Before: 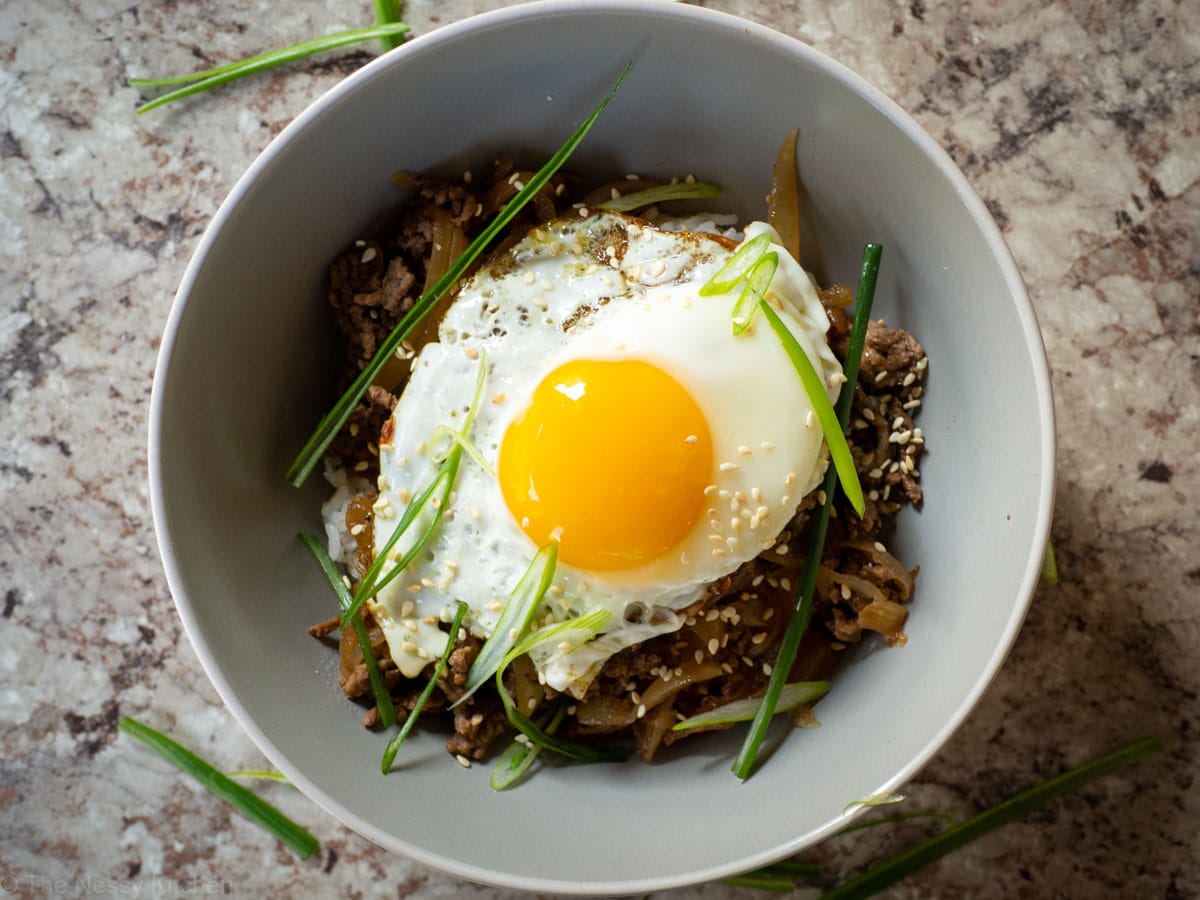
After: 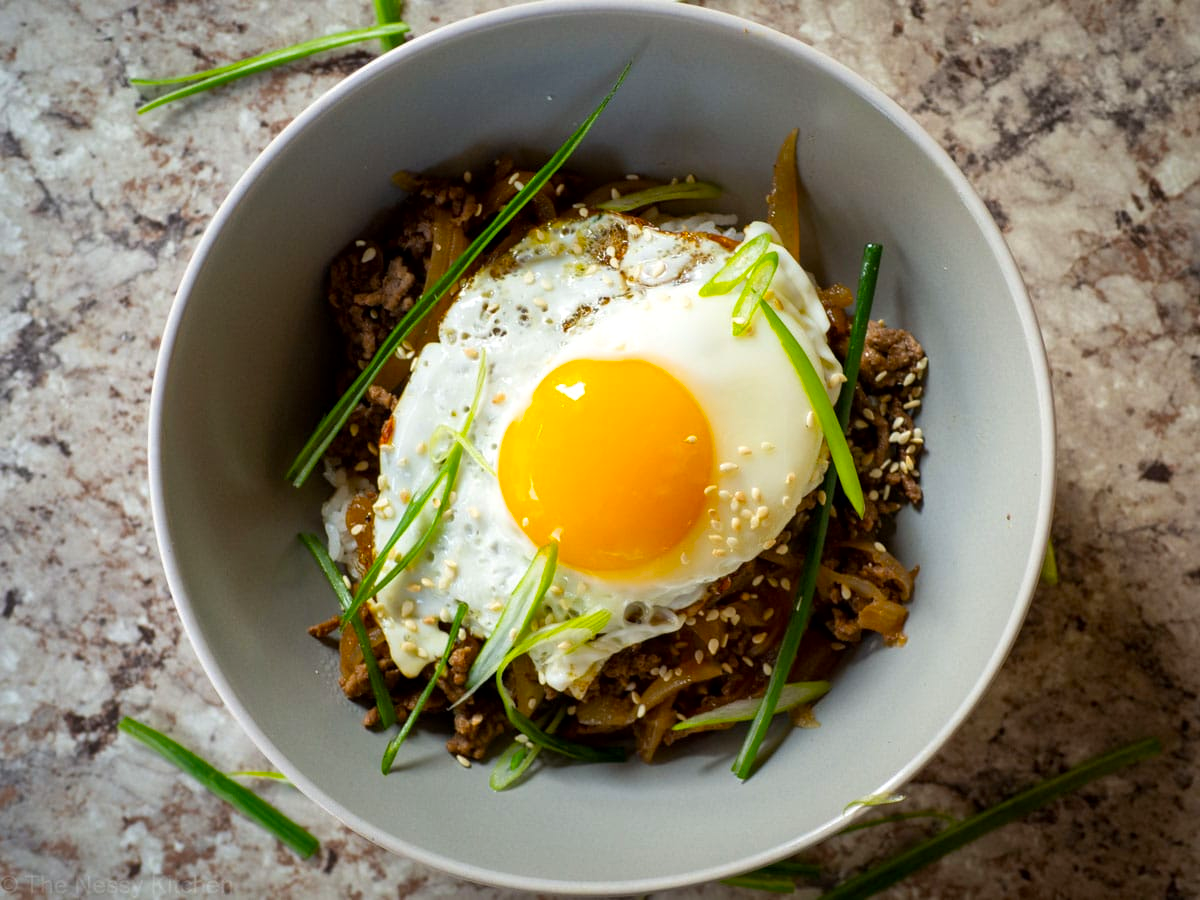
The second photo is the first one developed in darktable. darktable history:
color balance: output saturation 120%
local contrast: mode bilateral grid, contrast 20, coarseness 50, detail 120%, midtone range 0.2
rotate and perspective: automatic cropping original format, crop left 0, crop top 0
